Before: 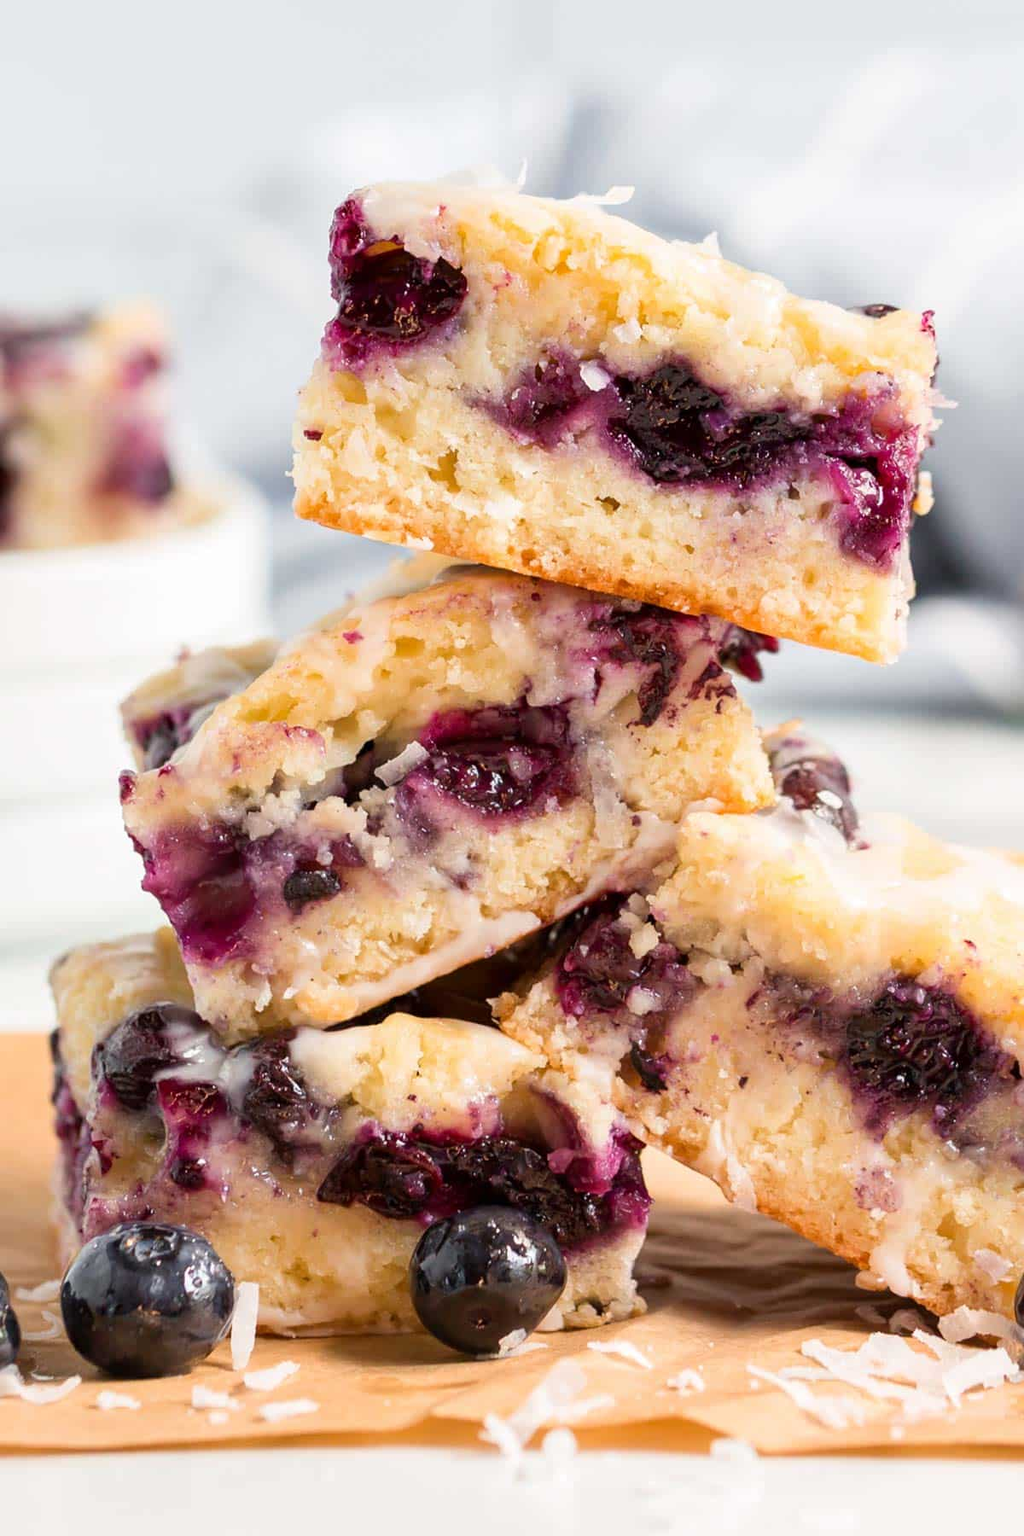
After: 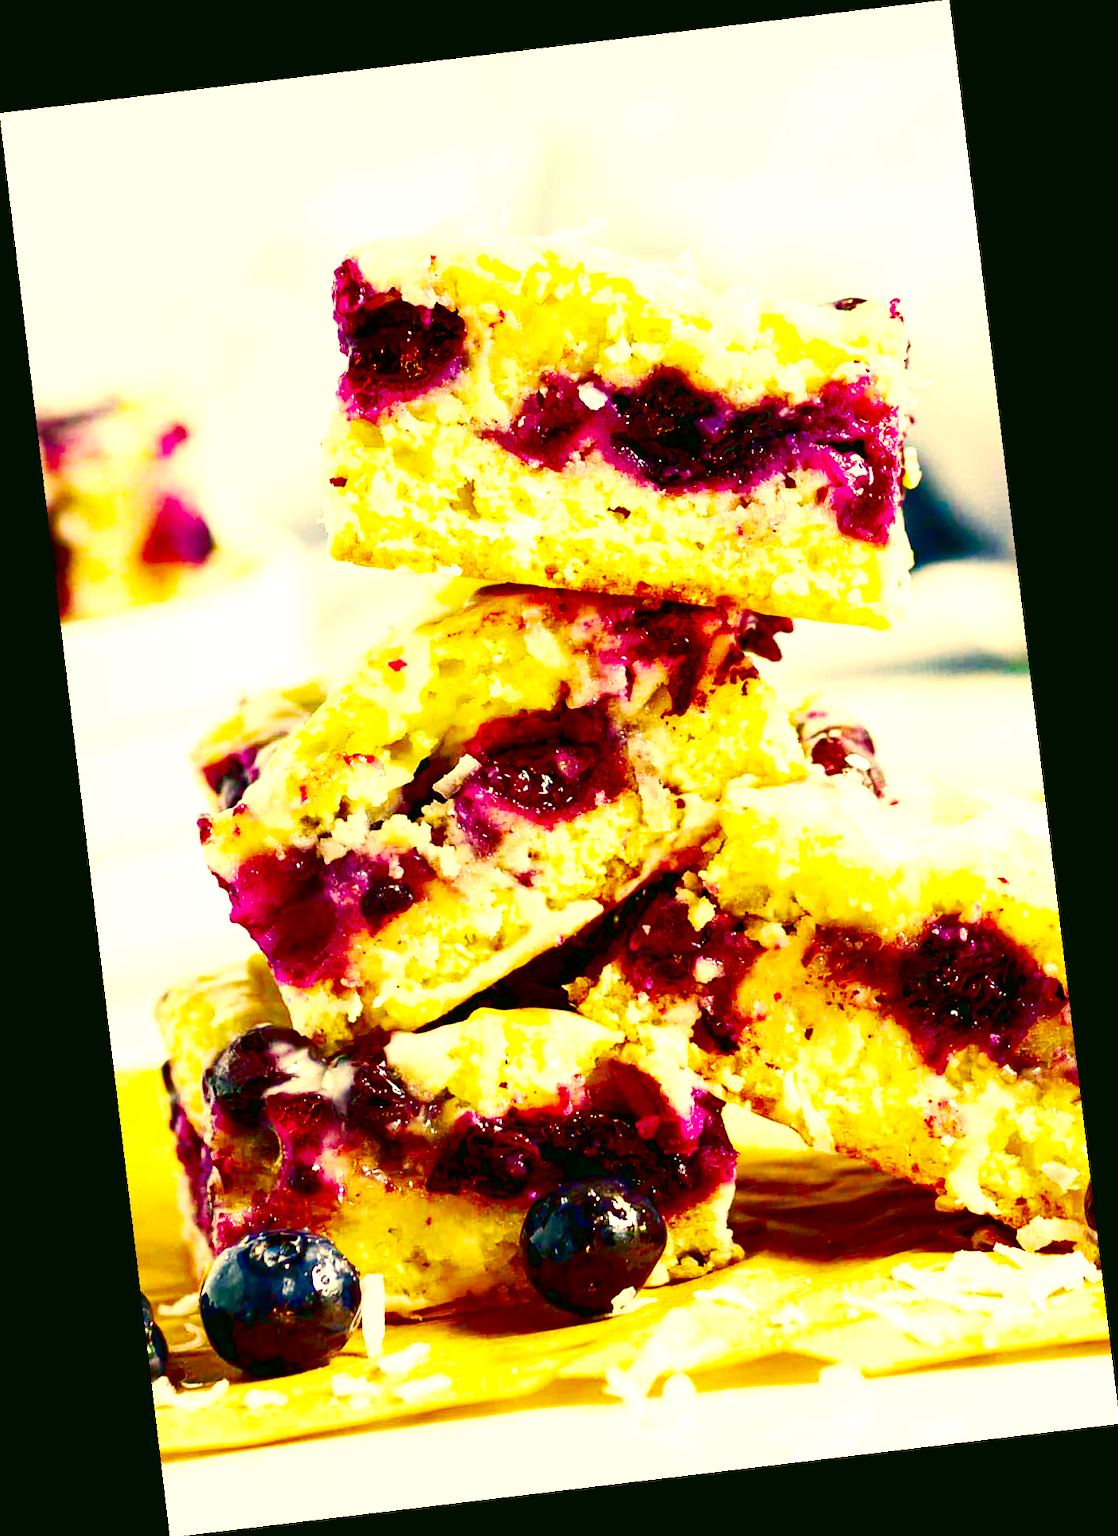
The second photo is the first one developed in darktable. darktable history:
contrast brightness saturation: brightness -1, saturation 1
rotate and perspective: rotation -6.83°, automatic cropping off
color balance rgb: linear chroma grading › global chroma 10%, perceptual saturation grading › global saturation 40%, perceptual brilliance grading › global brilliance 30%, global vibrance 20%
color correction: highlights a* 5.62, highlights b* 33.57, shadows a* -25.86, shadows b* 4.02
white balance: red 0.986, blue 1.01
base curve: curves: ch0 [(0, 0) (0.028, 0.03) (0.121, 0.232) (0.46, 0.748) (0.859, 0.968) (1, 1)], preserve colors none
